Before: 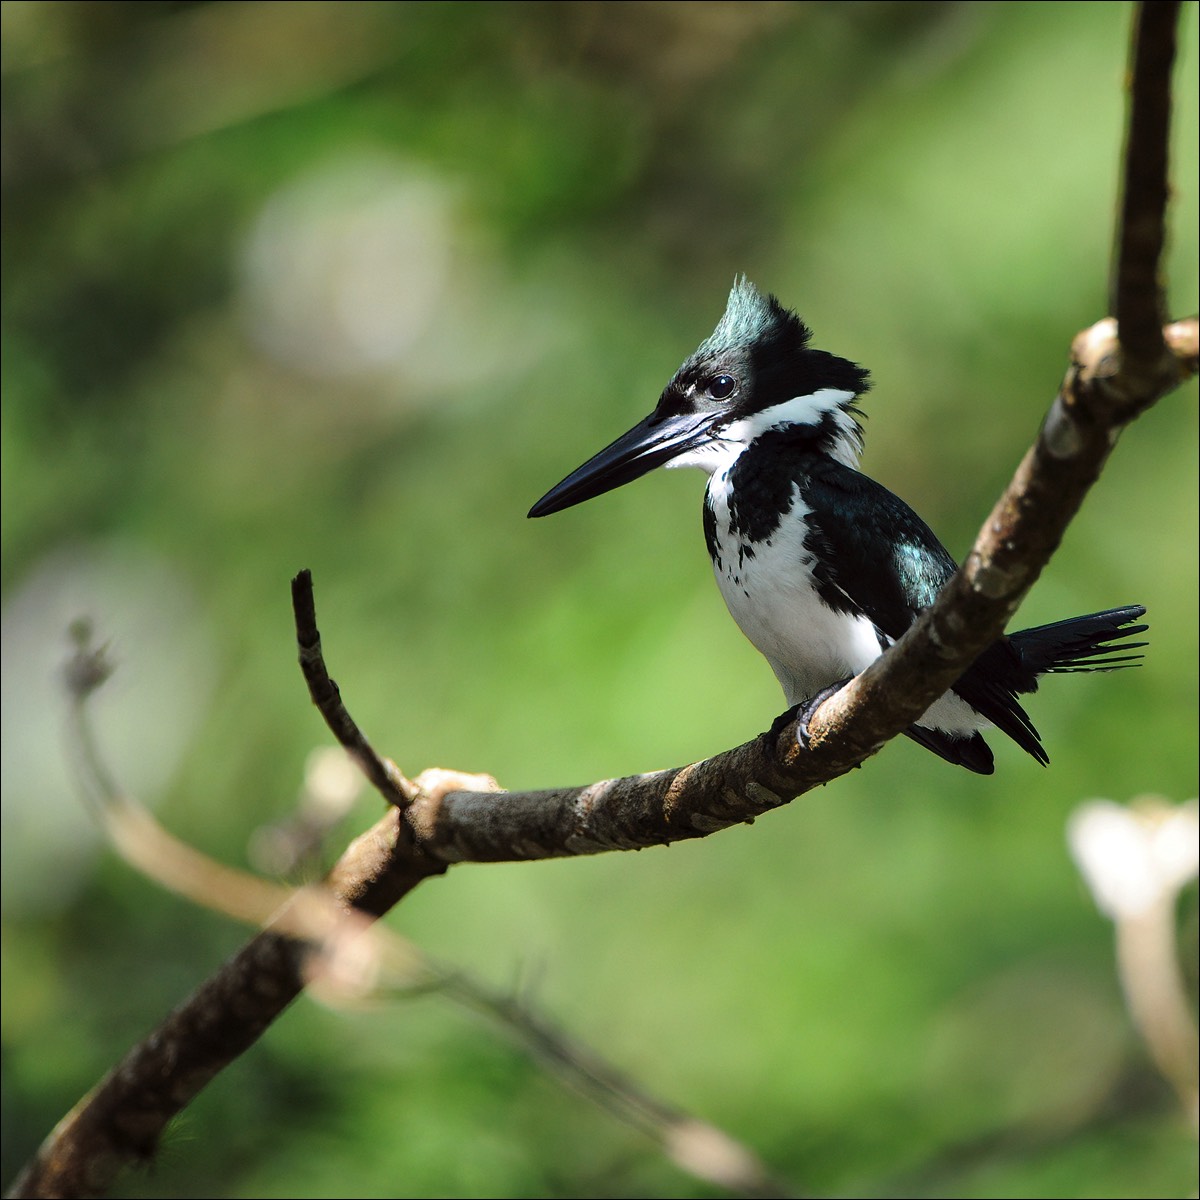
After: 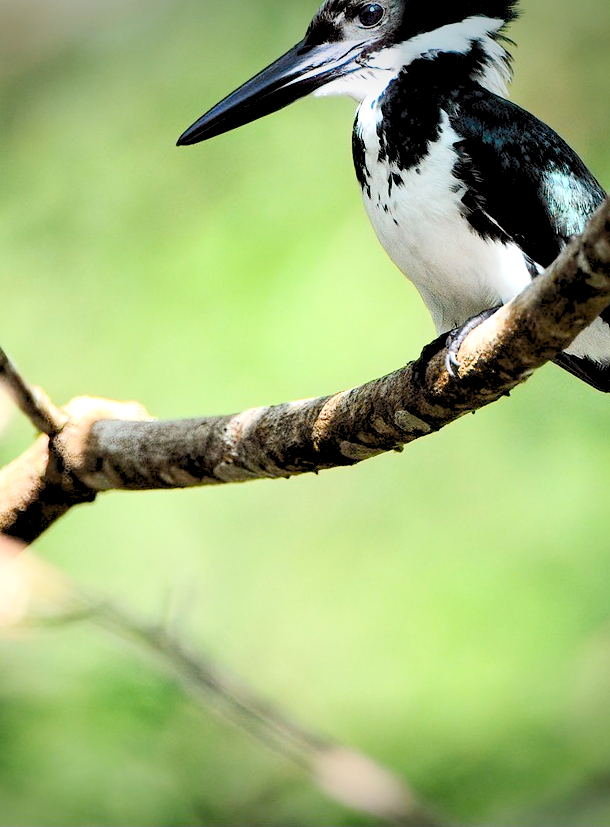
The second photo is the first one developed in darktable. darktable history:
contrast brightness saturation: contrast 0.24, brightness 0.088
crop and rotate: left 29.253%, top 31.061%, right 19.852%
vignetting: fall-off start 99.78%, saturation -0.002, width/height ratio 1.309
local contrast: highlights 102%, shadows 100%, detail 120%, midtone range 0.2
levels: black 0.086%, levels [0.072, 0.414, 0.976]
